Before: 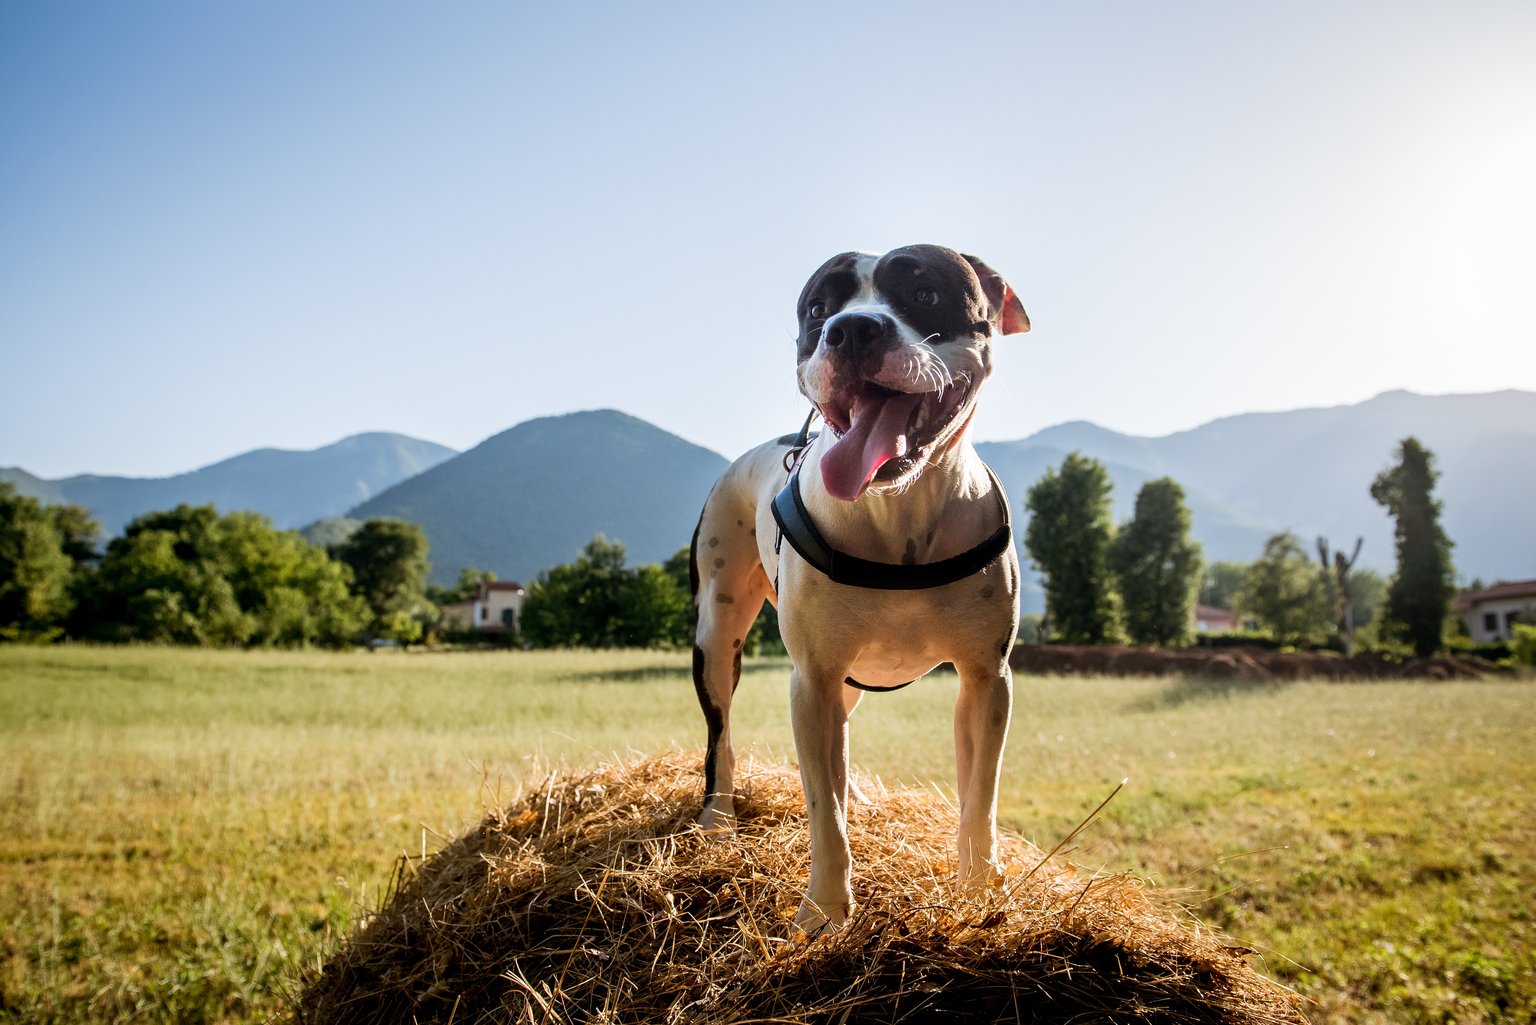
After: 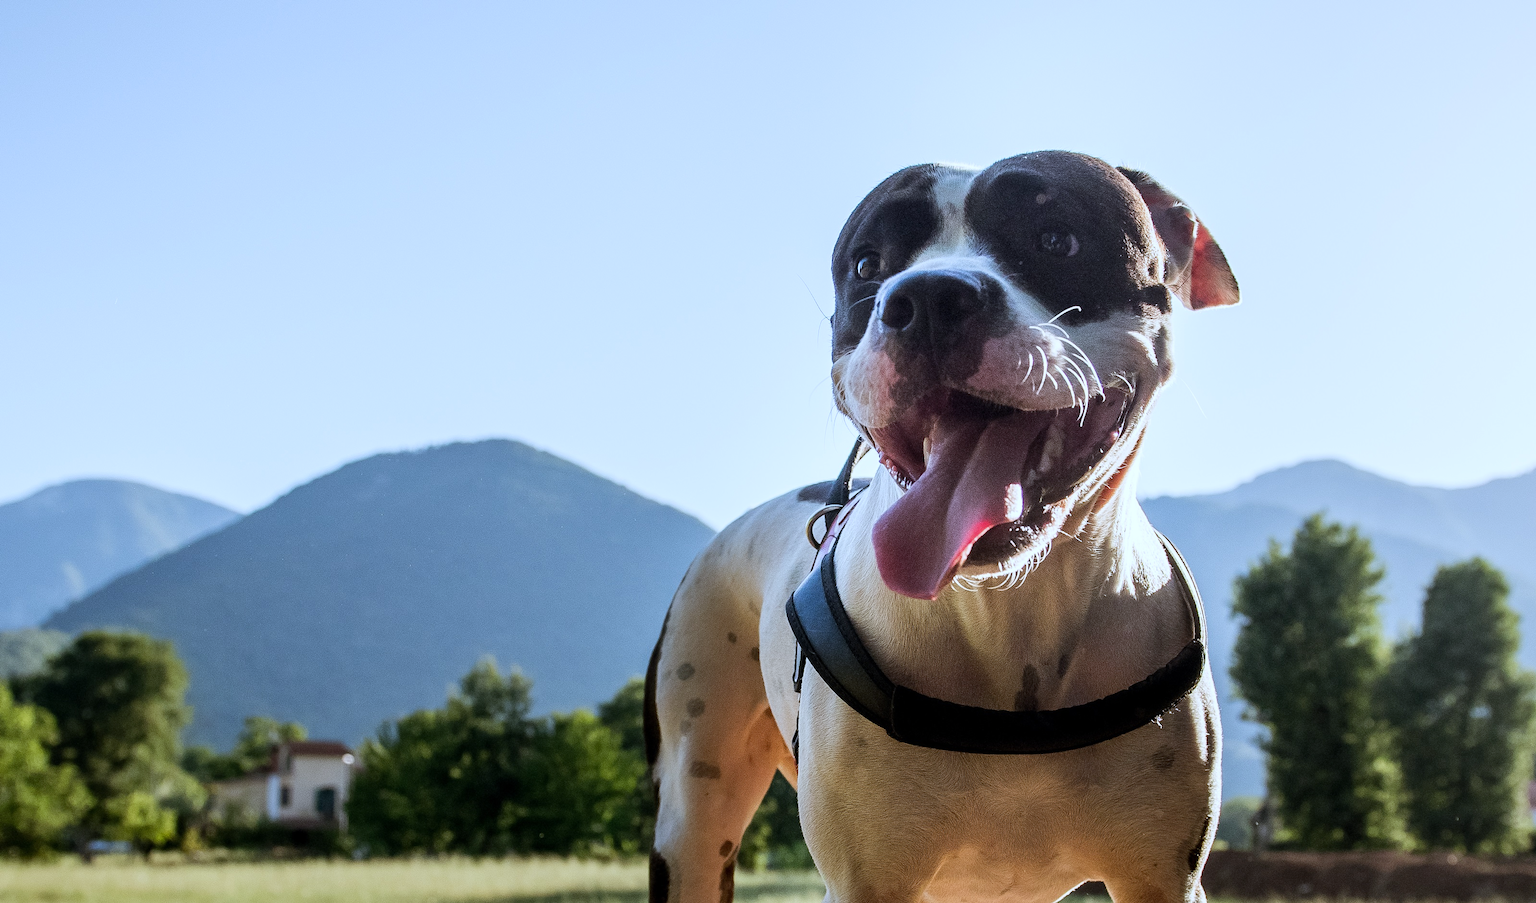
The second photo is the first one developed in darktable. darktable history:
crop: left 20.932%, top 15.471%, right 21.848%, bottom 34.081%
white balance: red 0.924, blue 1.095
